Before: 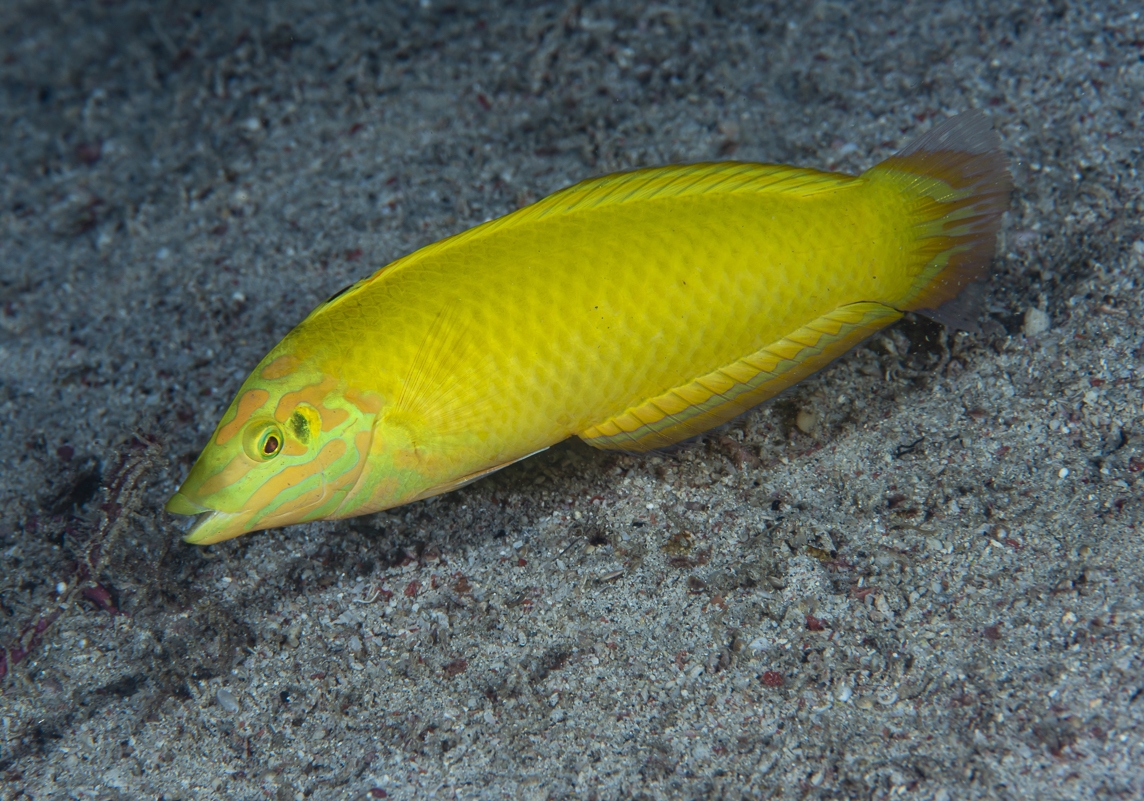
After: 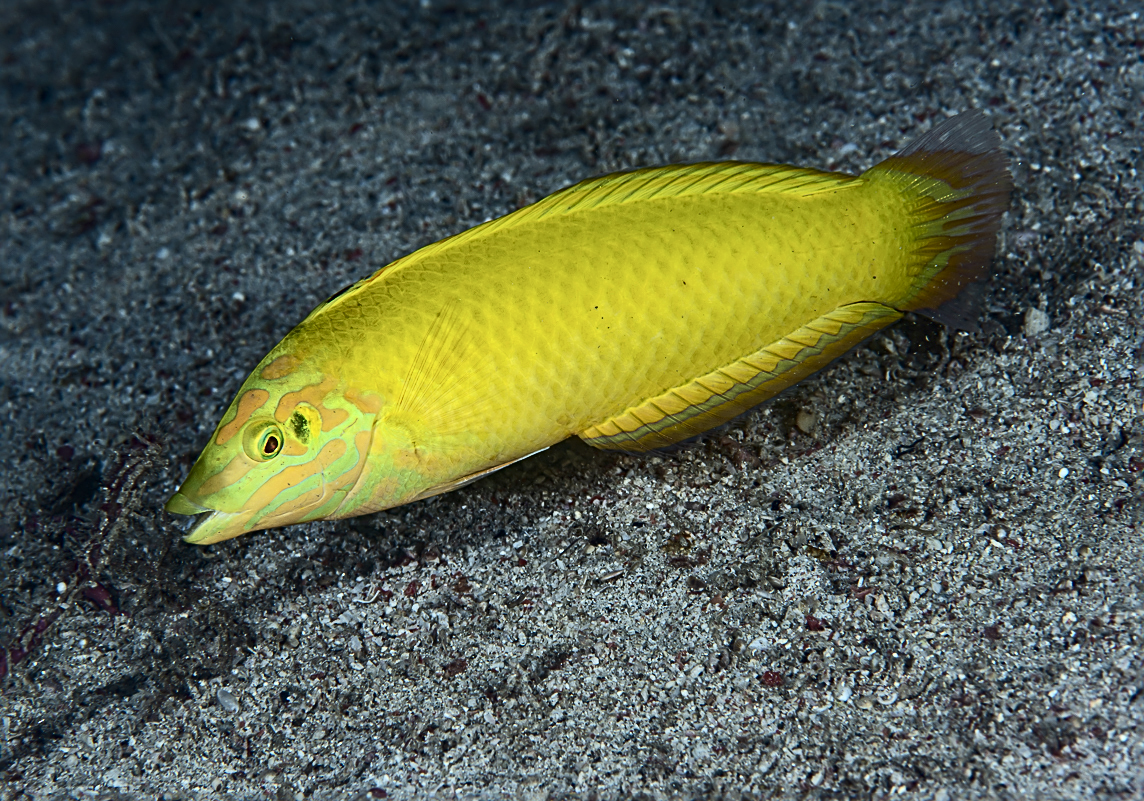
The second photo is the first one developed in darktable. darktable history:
sharpen: radius 2.822, amount 0.732
contrast brightness saturation: contrast 0.281
exposure: exposure -0.04 EV, compensate exposure bias true, compensate highlight preservation false
